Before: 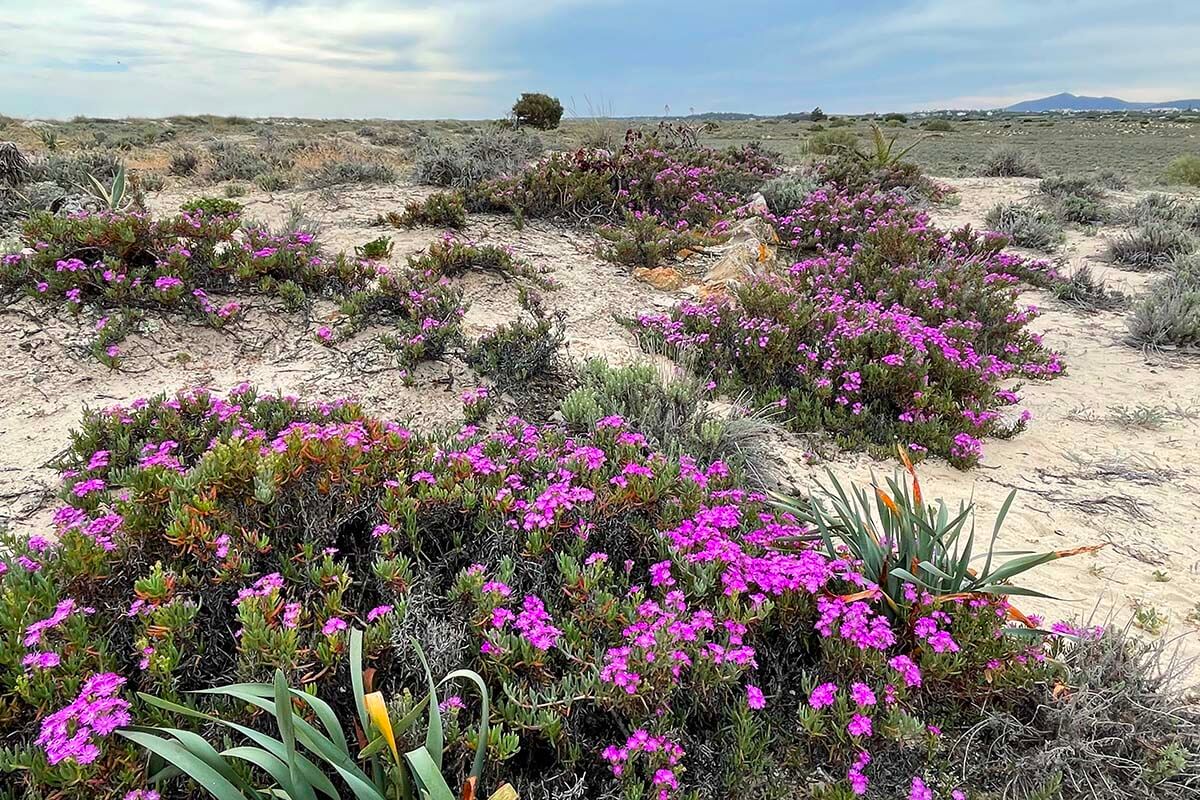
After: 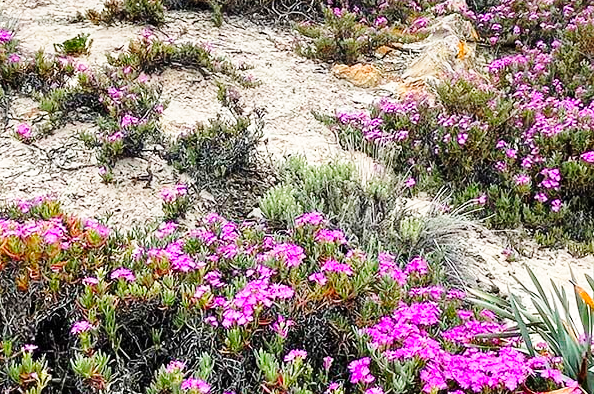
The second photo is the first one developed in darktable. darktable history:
base curve: curves: ch0 [(0, 0) (0.028, 0.03) (0.121, 0.232) (0.46, 0.748) (0.859, 0.968) (1, 1)], preserve colors none
crop: left 25.156%, top 25.422%, right 25.276%, bottom 25.283%
